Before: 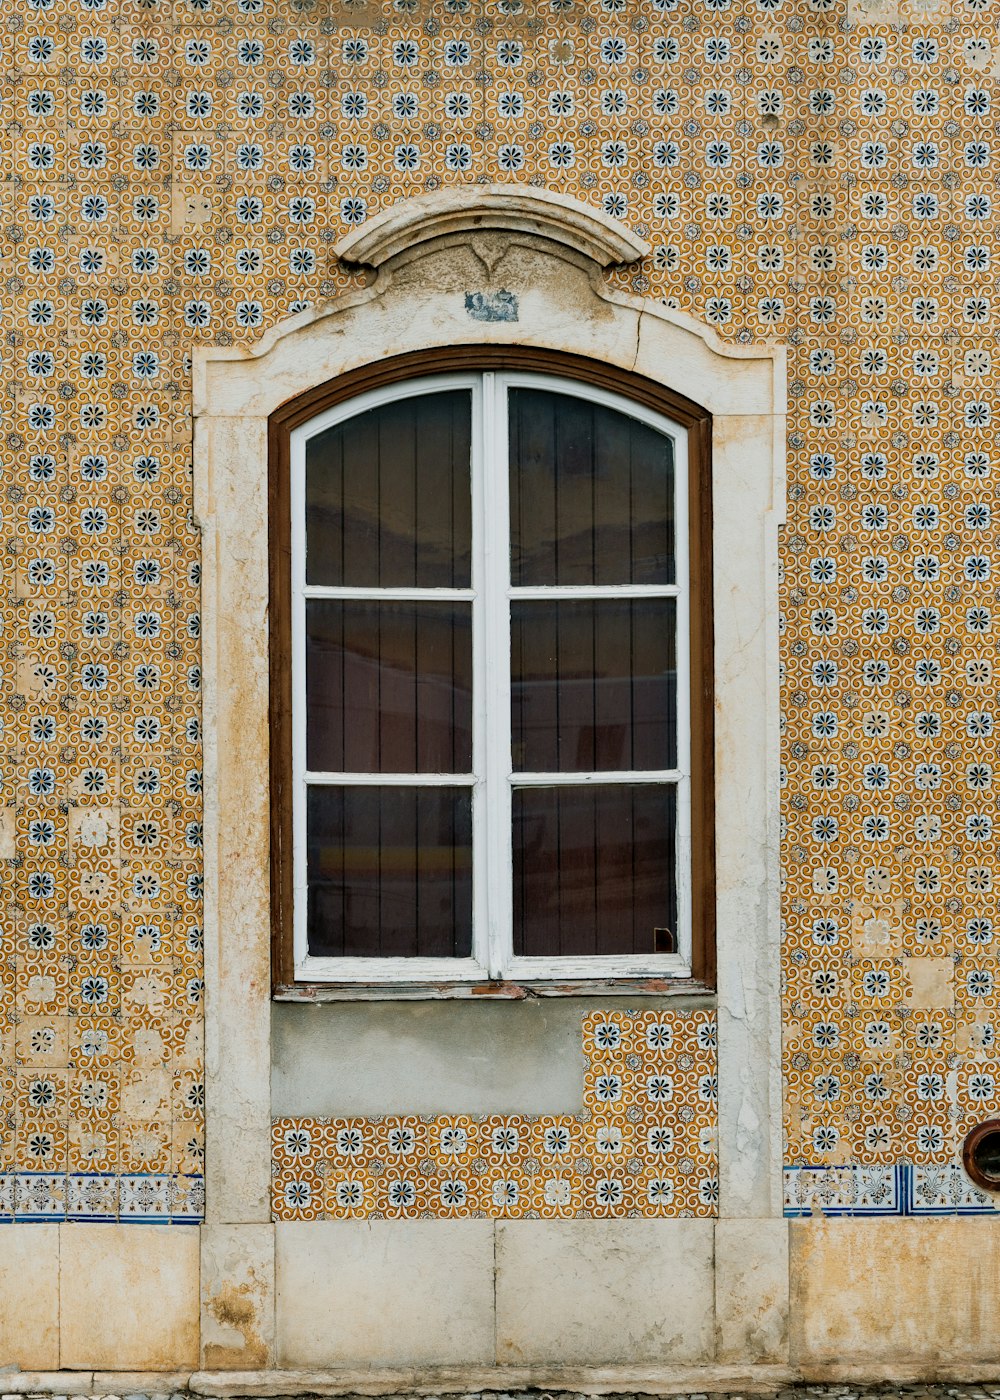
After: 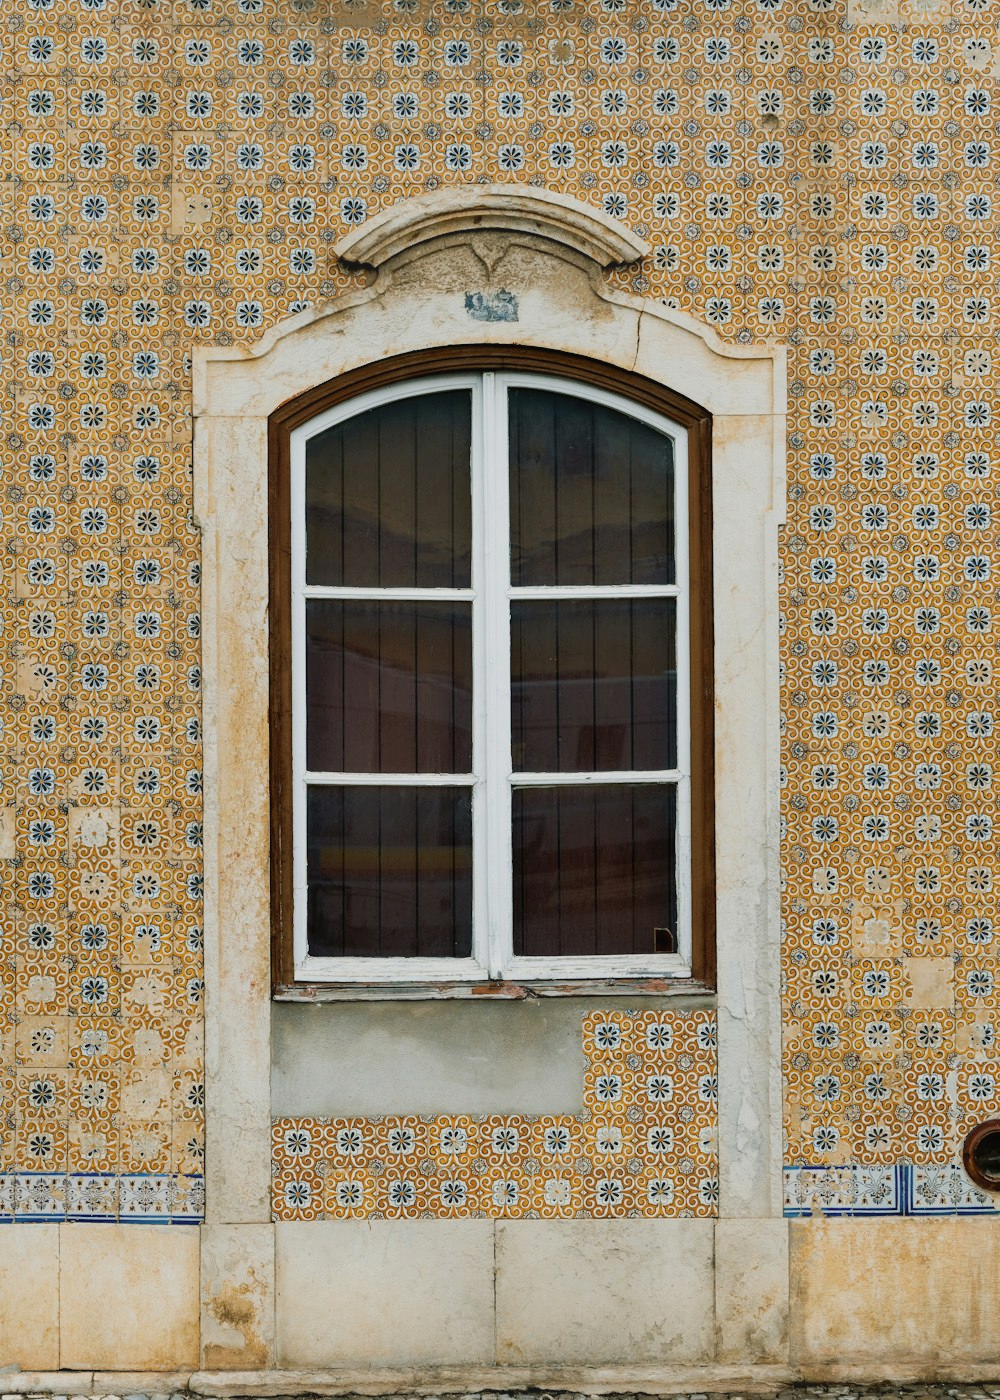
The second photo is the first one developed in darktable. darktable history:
contrast equalizer: y [[0.6 ×6], [0.55 ×6], [0 ×6], [0 ×6], [0 ×6]], mix -0.292
